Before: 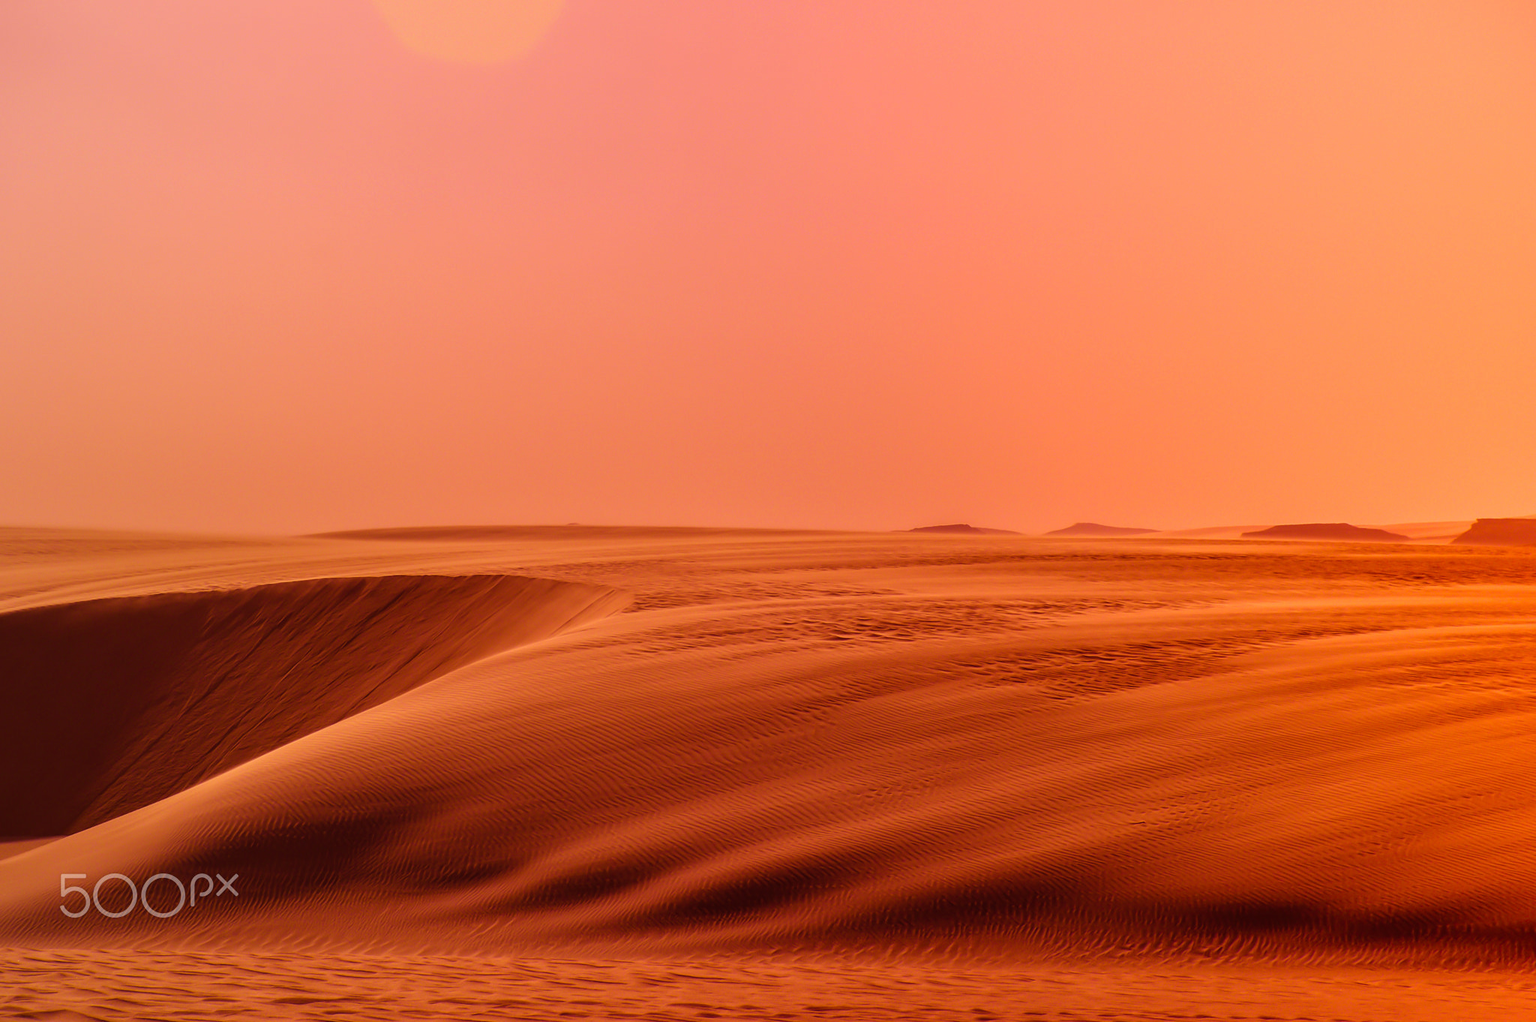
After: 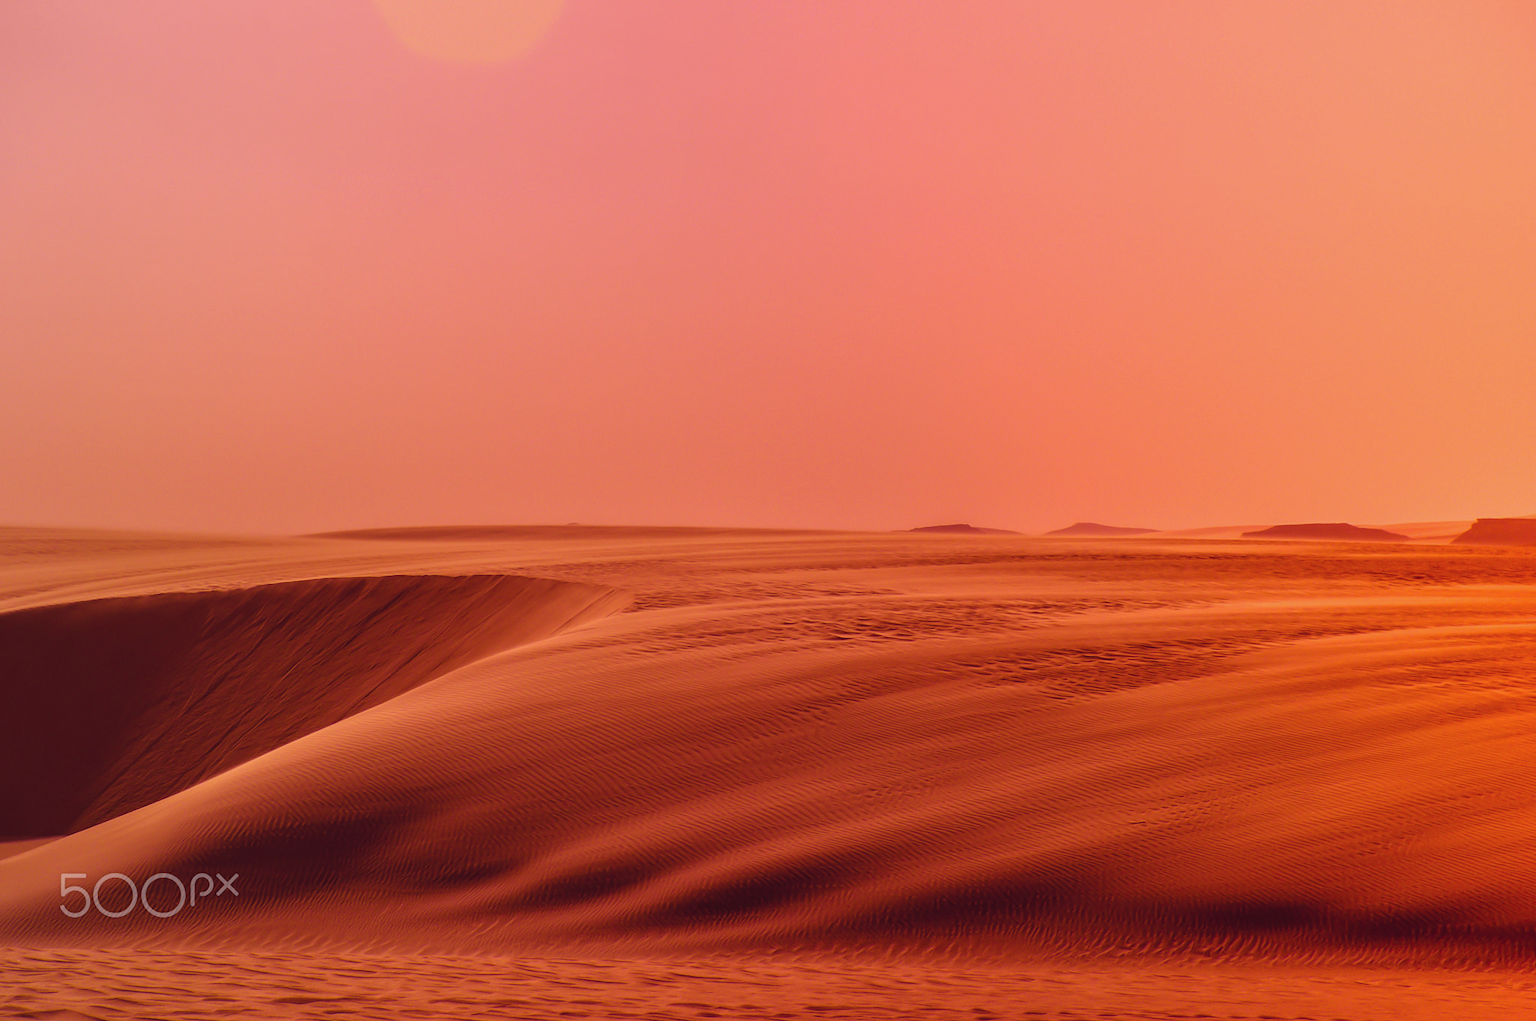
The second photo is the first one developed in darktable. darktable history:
tone curve: curves: ch0 [(0, 0.046) (0.04, 0.074) (0.883, 0.858) (1, 1)]; ch1 [(0, 0) (0.146, 0.159) (0.338, 0.365) (0.417, 0.455) (0.489, 0.486) (0.504, 0.502) (0.529, 0.537) (0.563, 0.567) (1, 1)]; ch2 [(0, 0) (0.307, 0.298) (0.388, 0.375) (0.443, 0.456) (0.485, 0.492) (0.544, 0.525) (1, 1)], color space Lab, independent channels, preserve colors none
